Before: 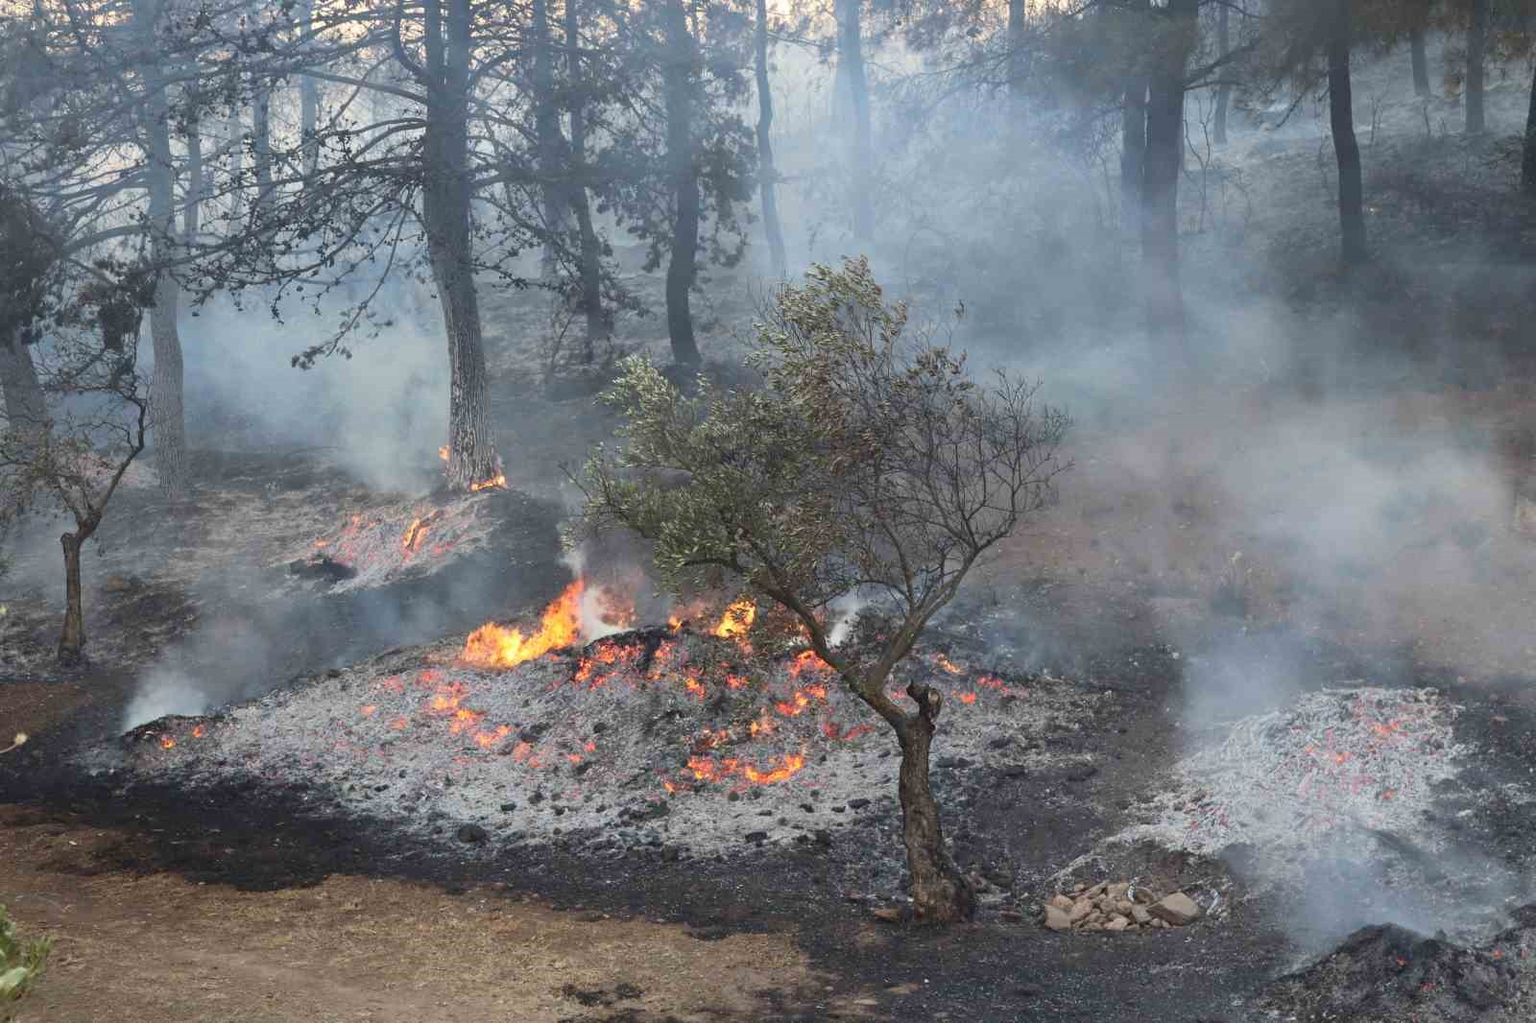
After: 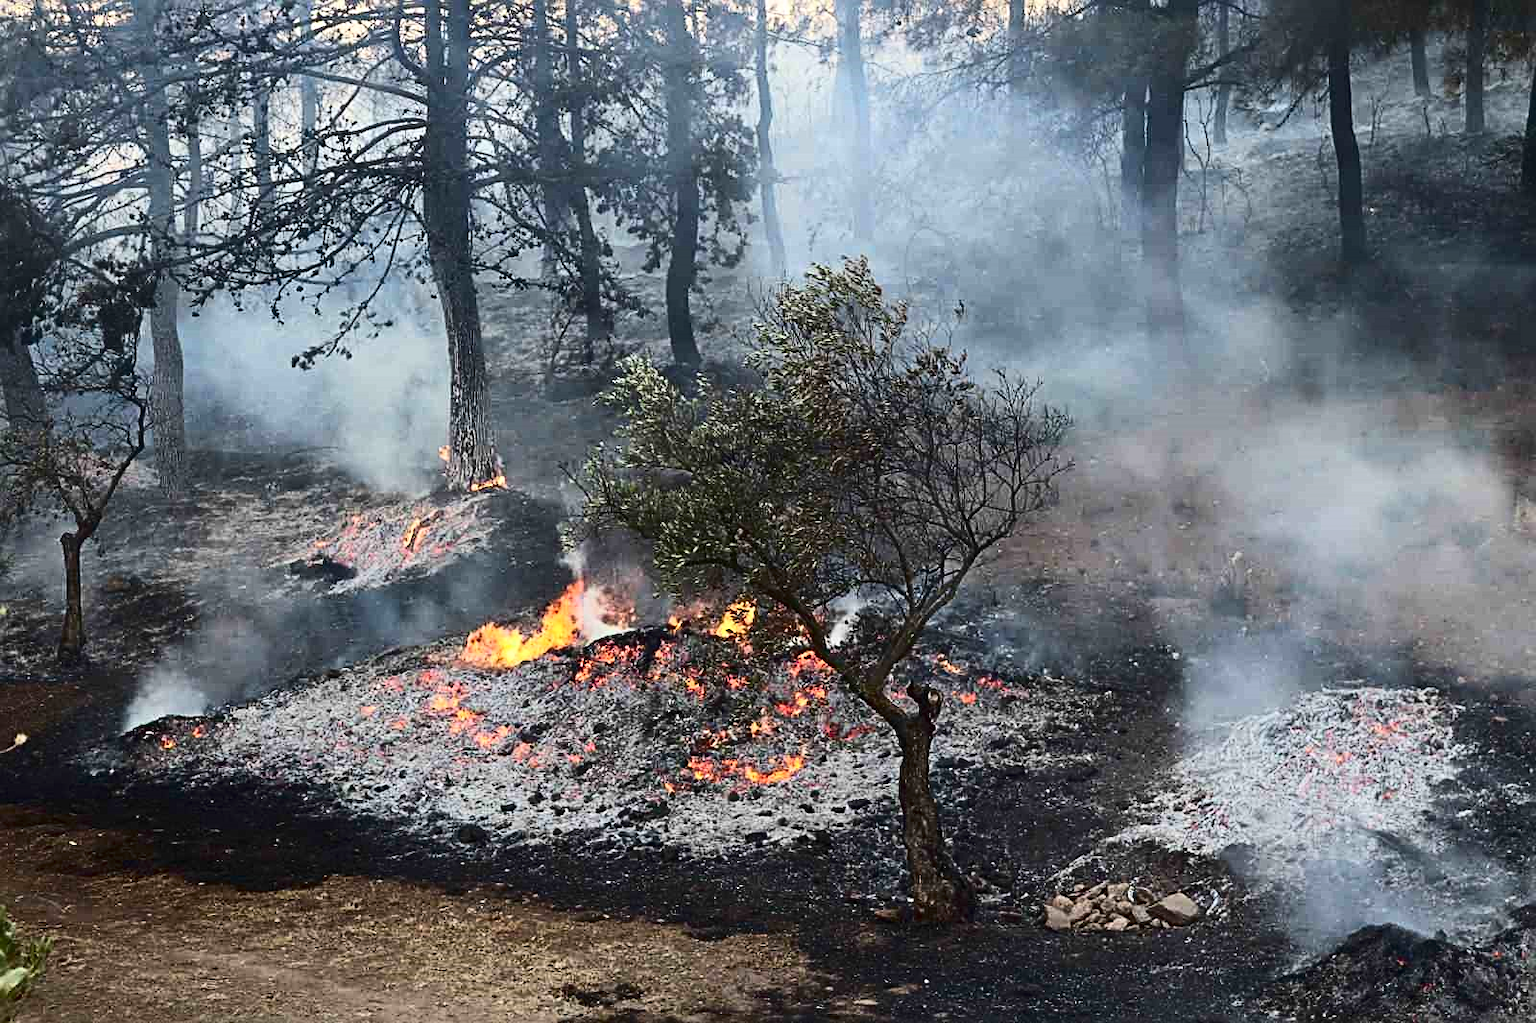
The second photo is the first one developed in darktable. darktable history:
contrast brightness saturation: contrast 0.32, brightness -0.08, saturation 0.17
sharpen: radius 2.584, amount 0.688
